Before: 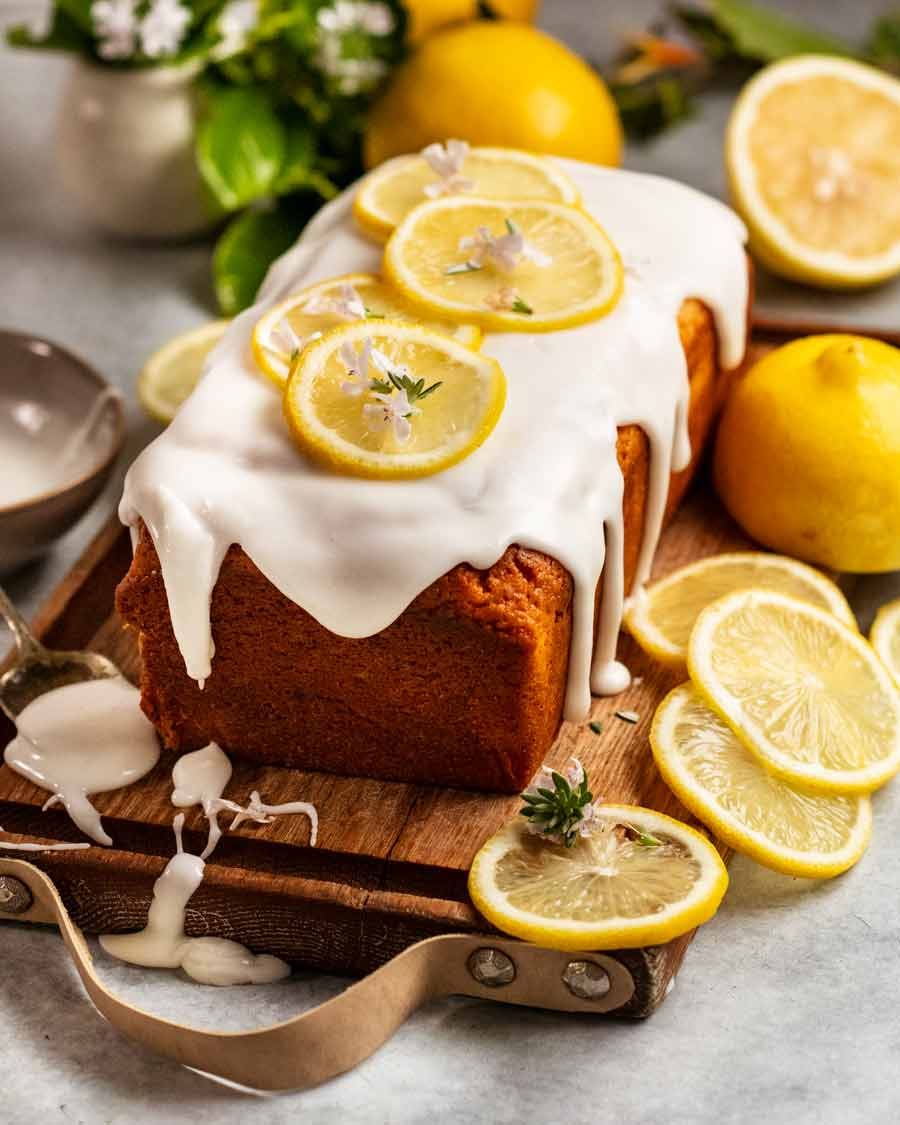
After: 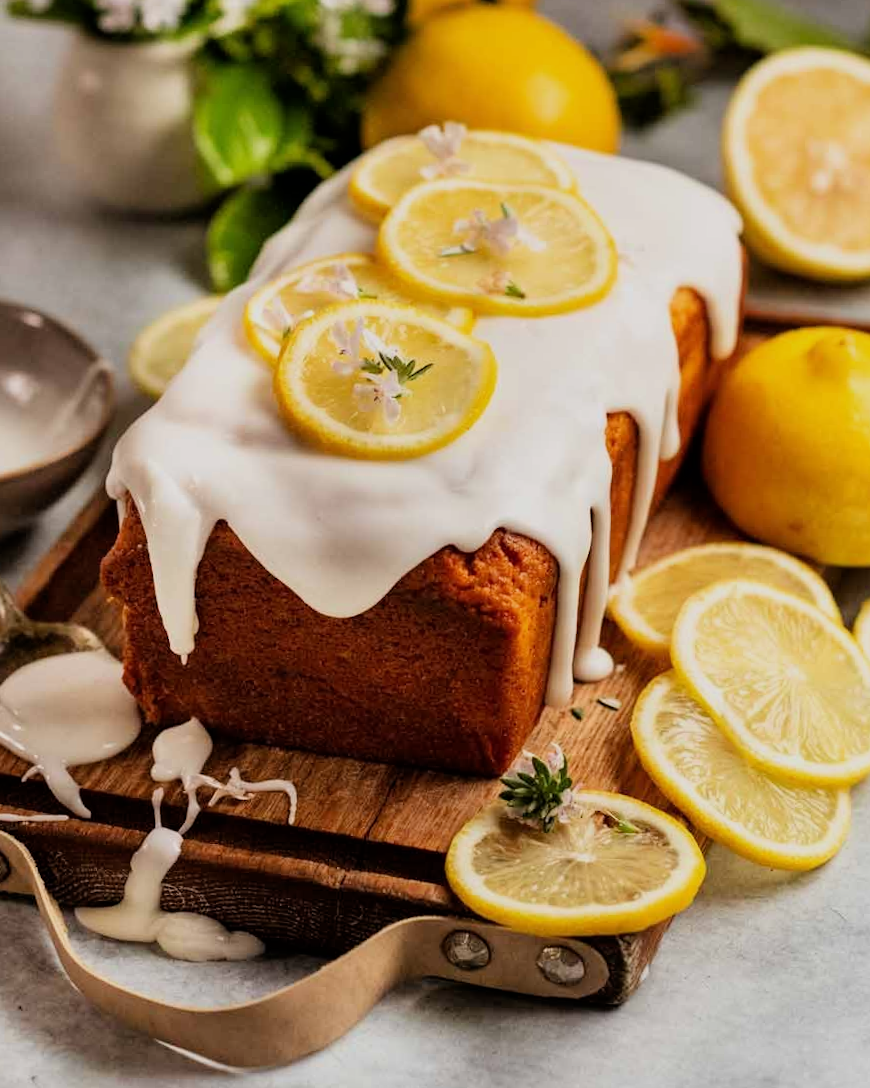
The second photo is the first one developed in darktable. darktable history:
crop and rotate: angle -1.57°
filmic rgb: black relative exposure -8.16 EV, white relative exposure 3.78 EV, hardness 4.42, color science v6 (2022), iterations of high-quality reconstruction 0
